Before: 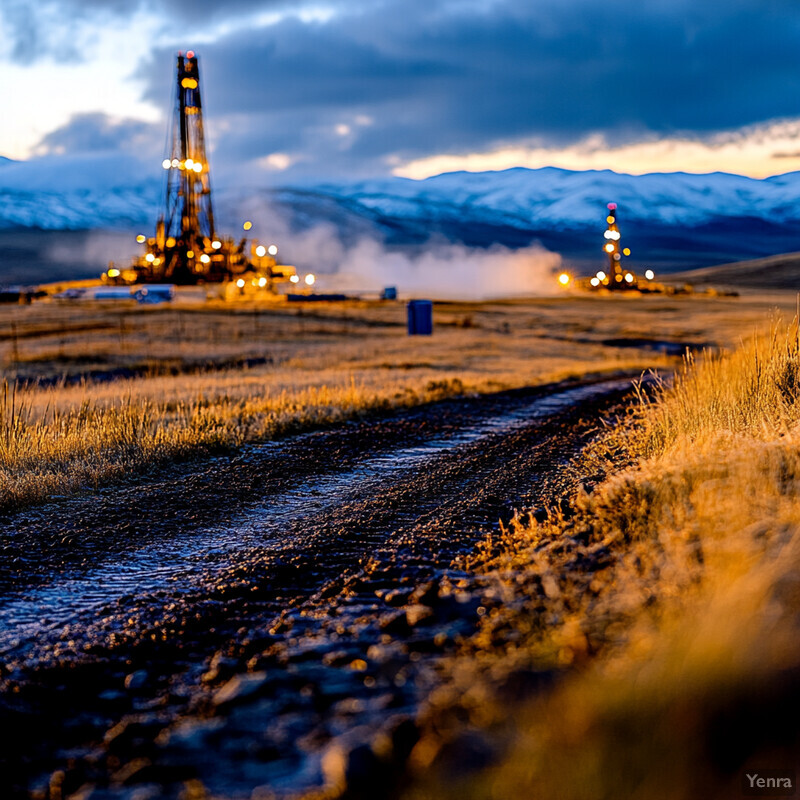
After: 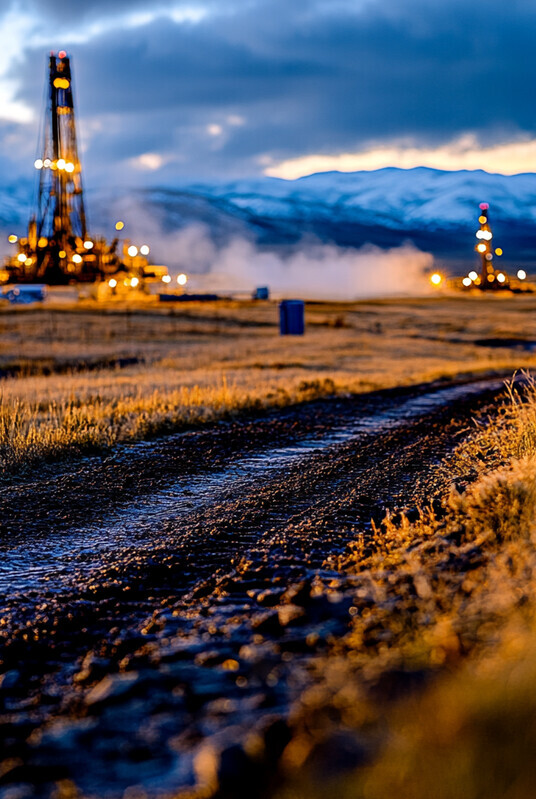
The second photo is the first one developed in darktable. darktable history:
crop and rotate: left 16.077%, right 16.891%
